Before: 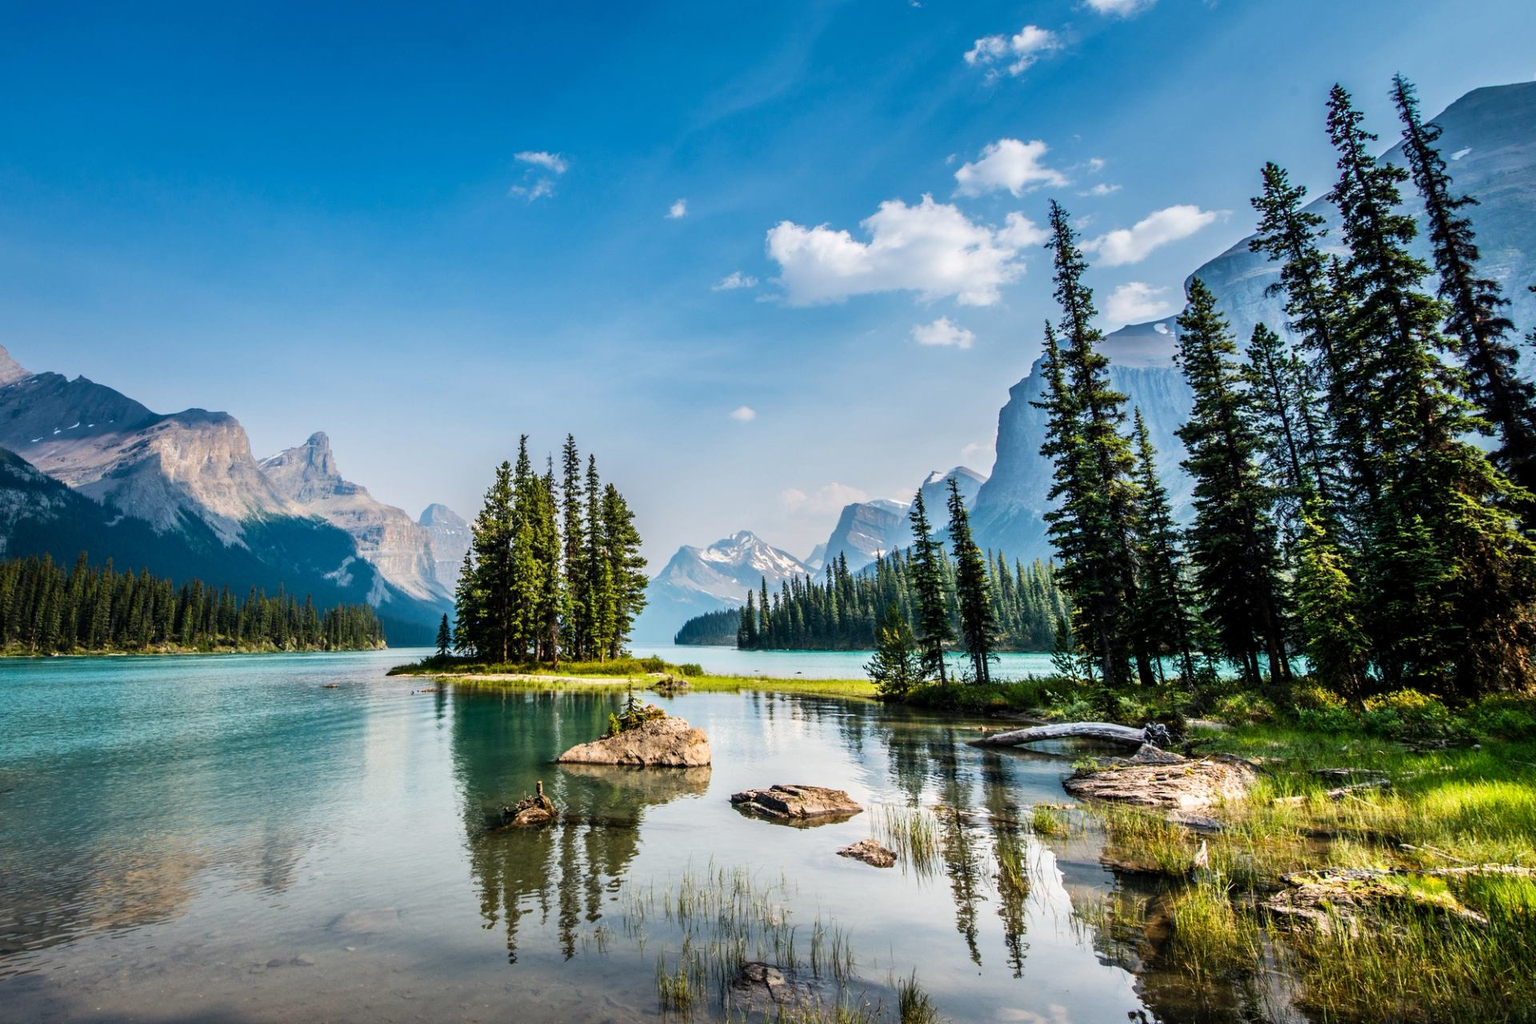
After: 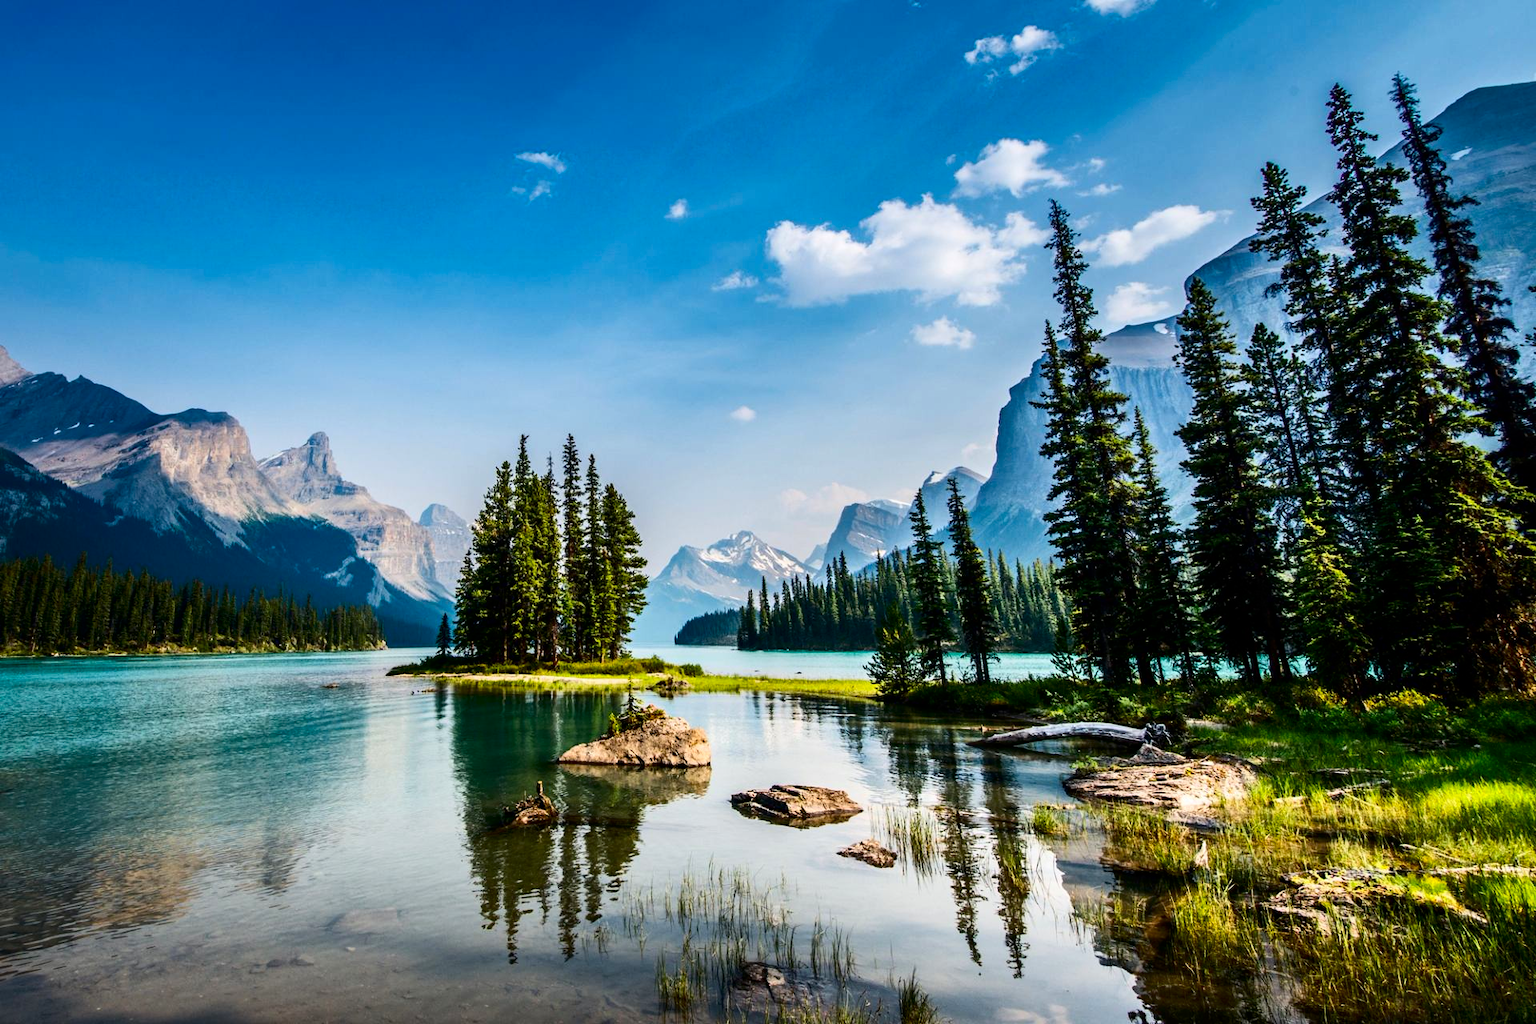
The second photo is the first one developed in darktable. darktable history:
contrast brightness saturation: contrast 0.188, brightness -0.101, saturation 0.21
